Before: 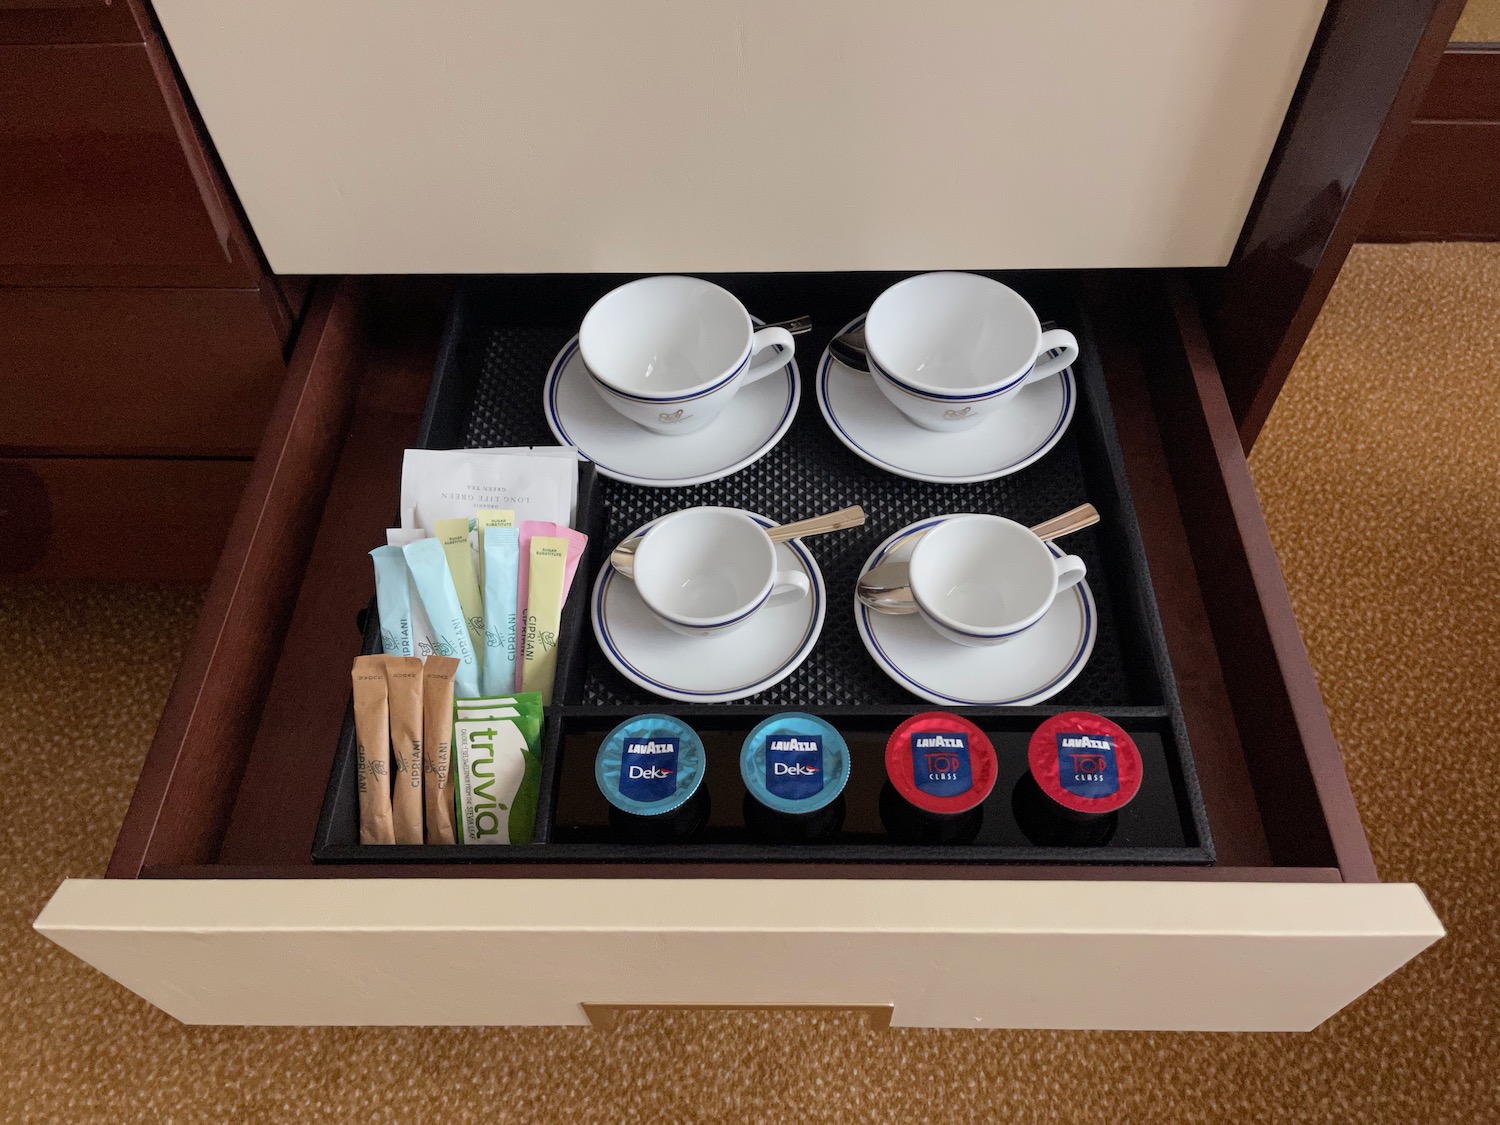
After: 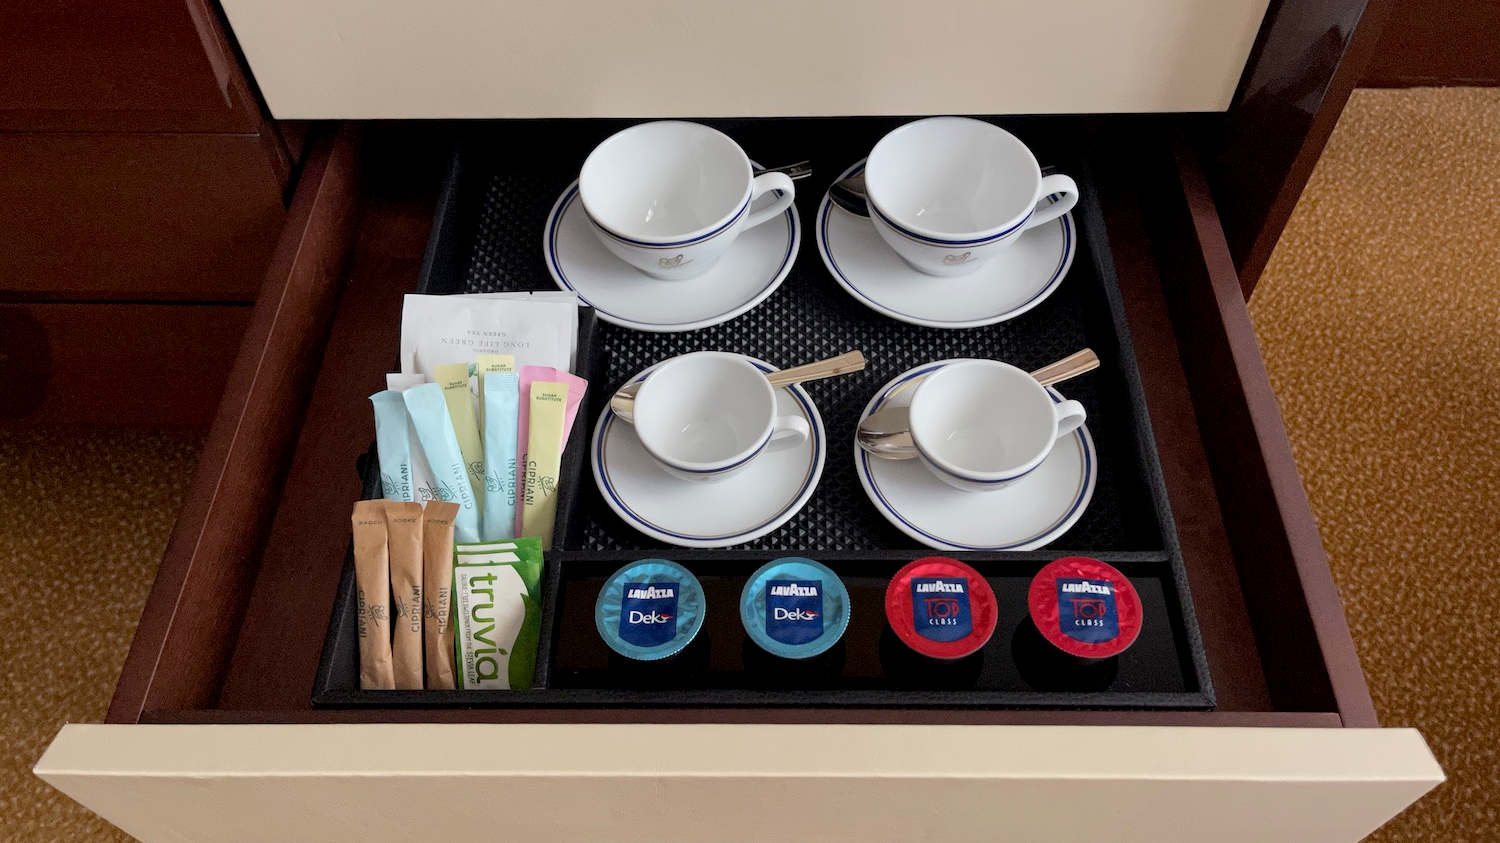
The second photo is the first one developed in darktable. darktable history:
crop: top 13.861%, bottom 11.186%
